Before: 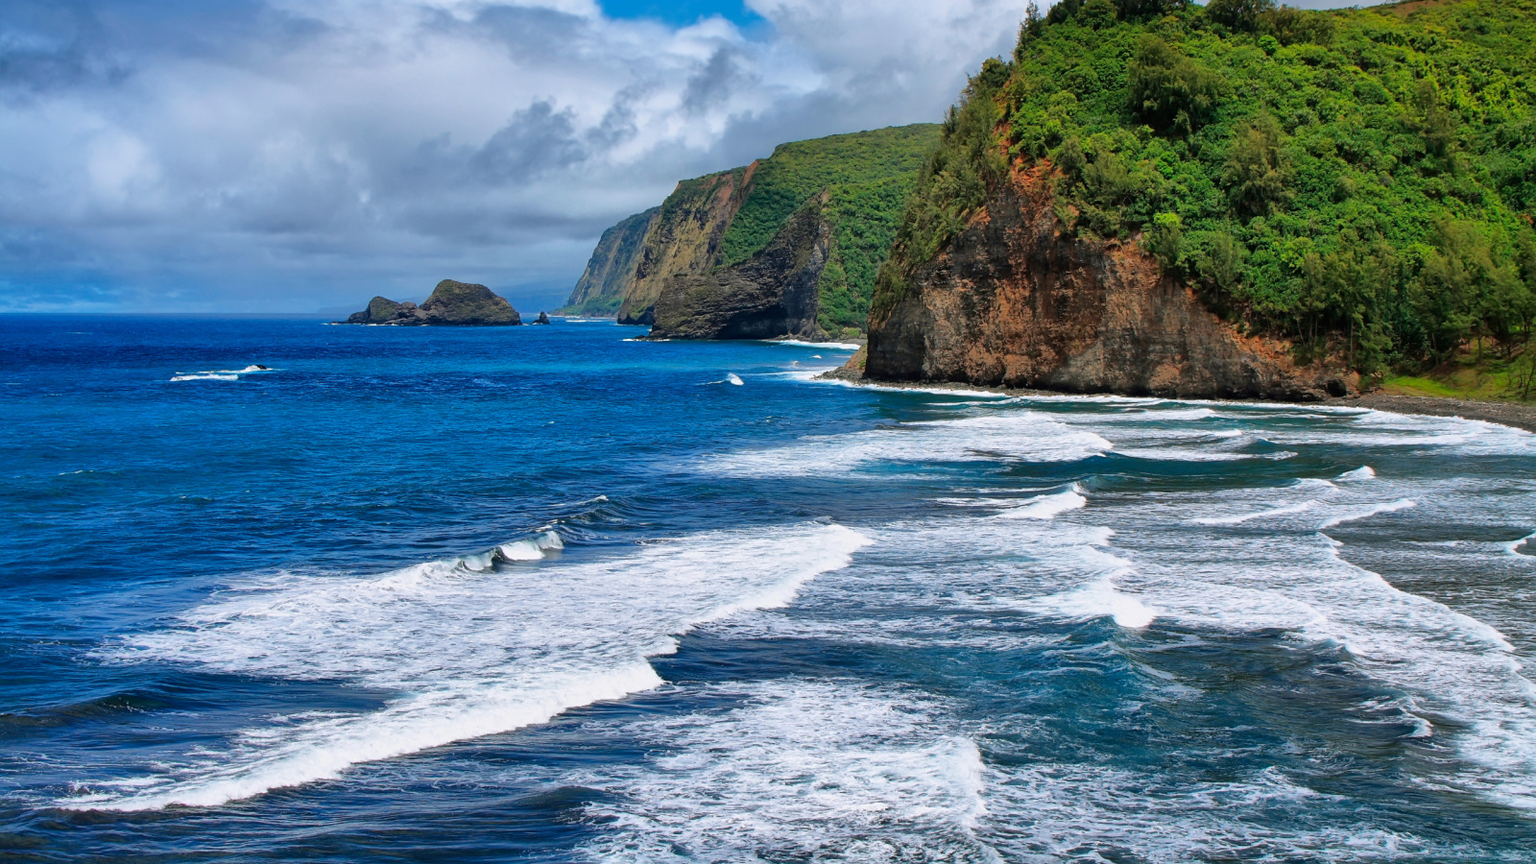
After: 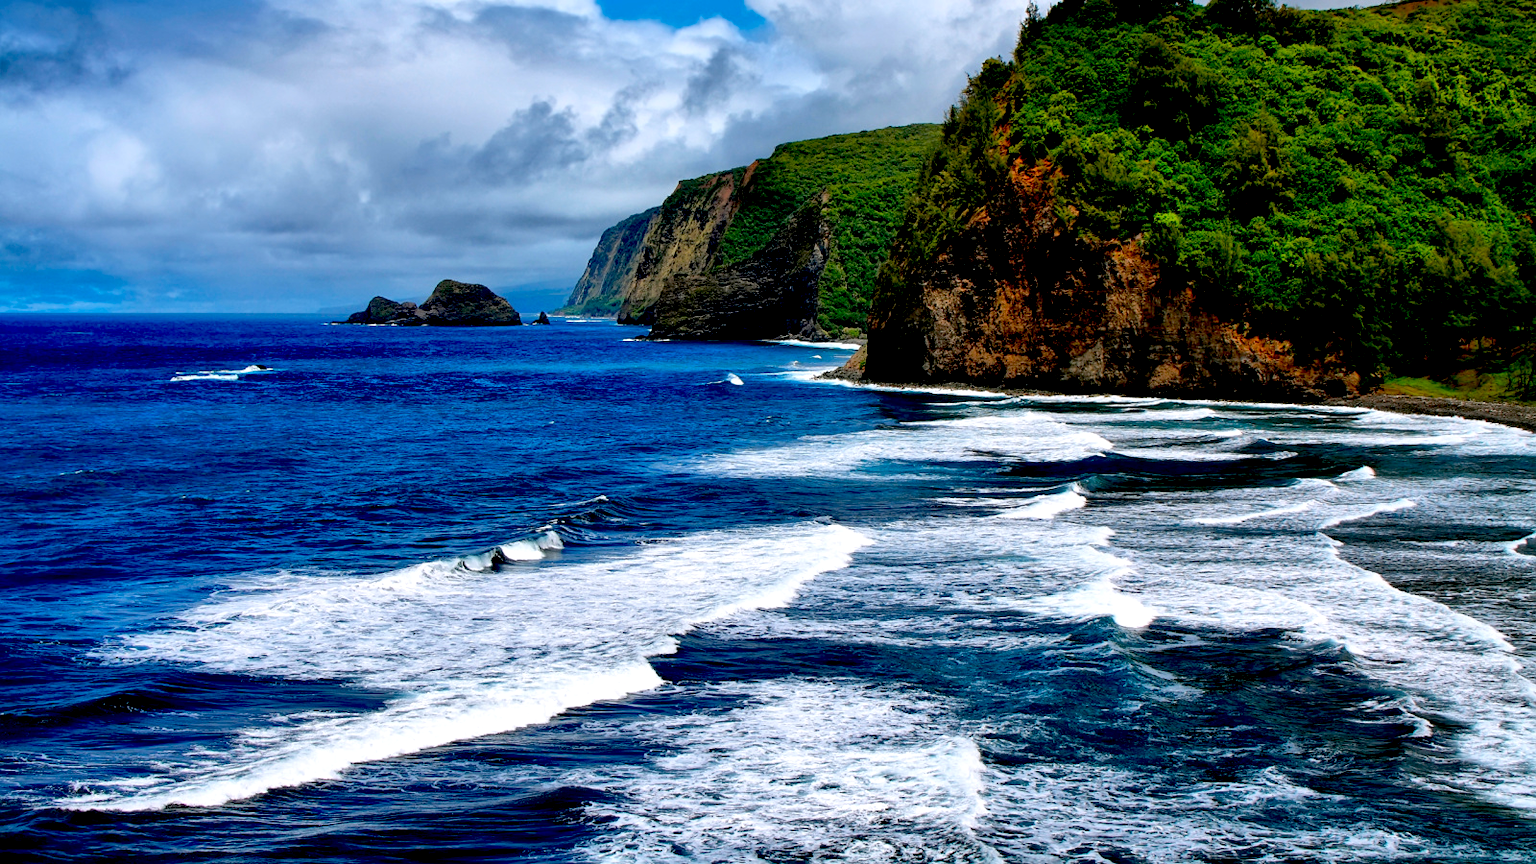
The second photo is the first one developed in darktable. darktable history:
tone equalizer: -8 EV -0.444 EV, -7 EV -0.366 EV, -6 EV -0.35 EV, -5 EV -0.236 EV, -3 EV 0.2 EV, -2 EV 0.33 EV, -1 EV 0.37 EV, +0 EV 0.424 EV, edges refinement/feathering 500, mask exposure compensation -1.57 EV, preserve details no
exposure: black level correction 0.055, exposure -0.035 EV, compensate highlight preservation false
